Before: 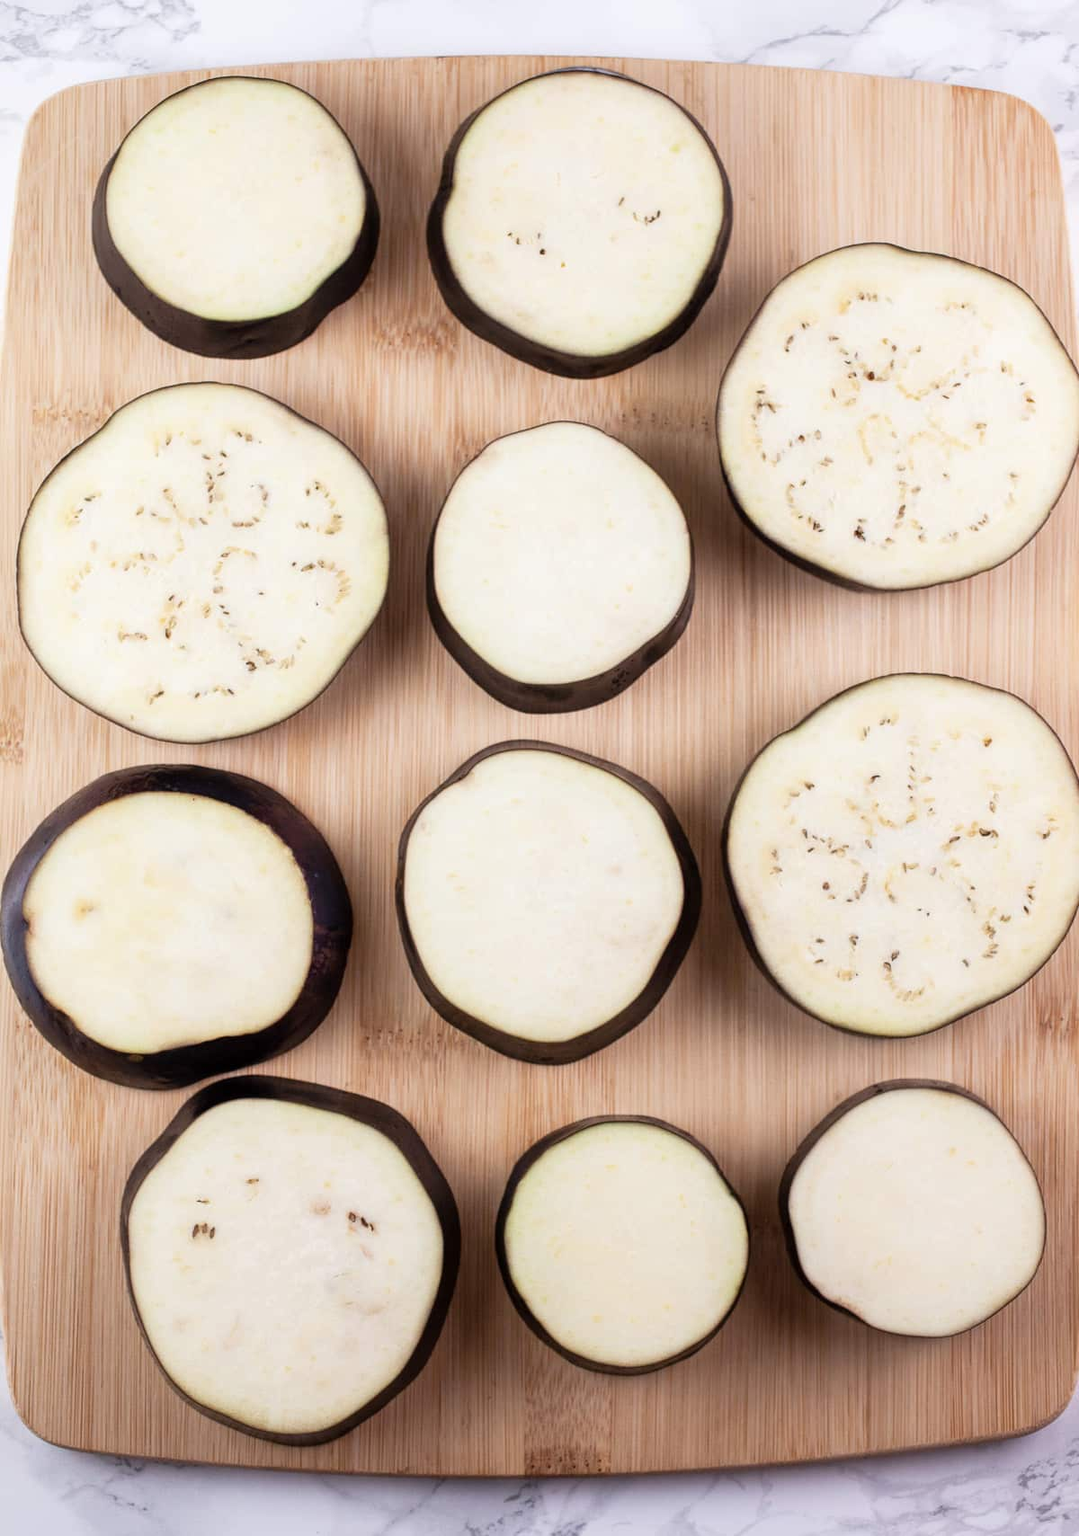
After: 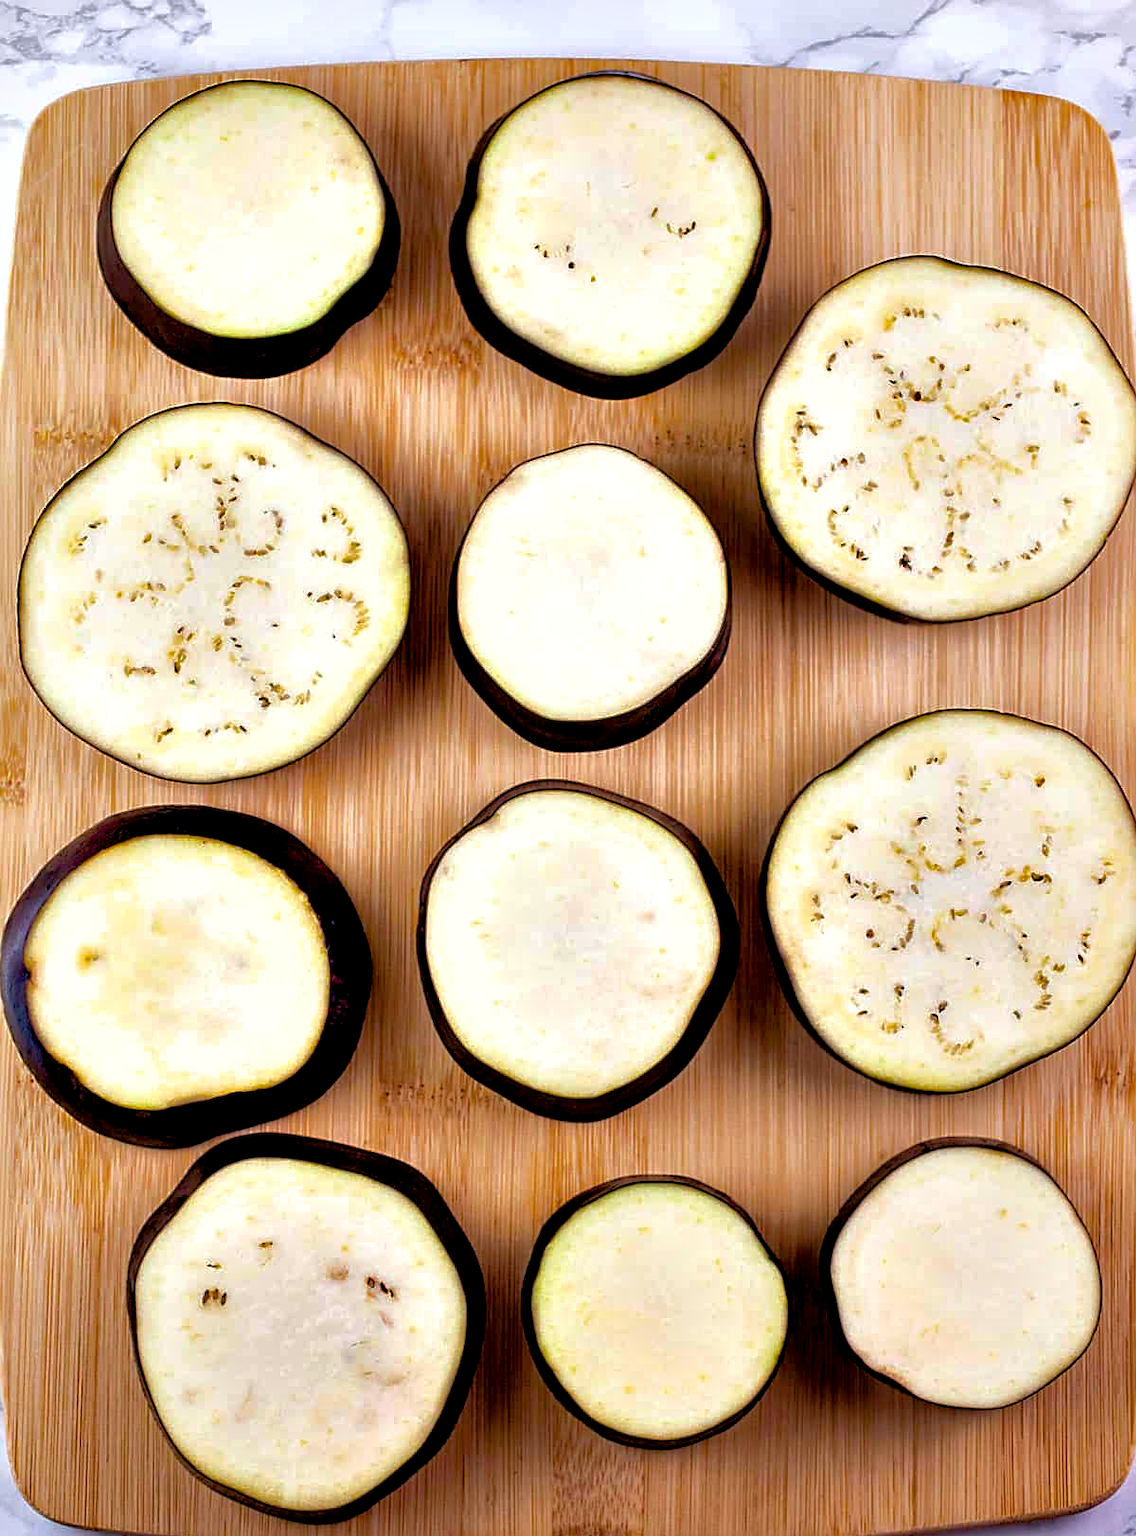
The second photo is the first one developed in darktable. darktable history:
crop and rotate: top 0.006%, bottom 5.063%
color balance rgb: linear chroma grading › global chroma 5.761%, perceptual saturation grading › global saturation 30.814%, global vibrance 20%
contrast equalizer: y [[0.6 ×6], [0.55 ×6], [0 ×6], [0 ×6], [0 ×6]]
shadows and highlights: on, module defaults
sharpen: on, module defaults
tone equalizer: on, module defaults
haze removal: compatibility mode true, adaptive false
